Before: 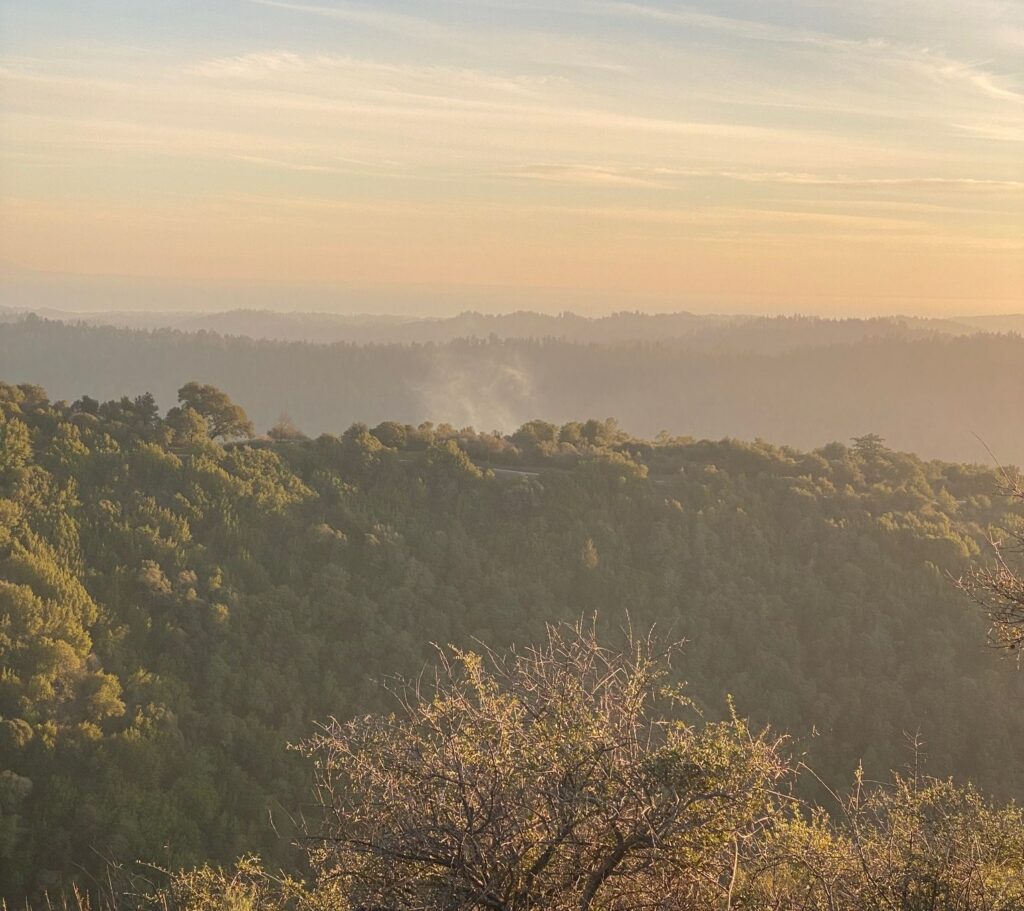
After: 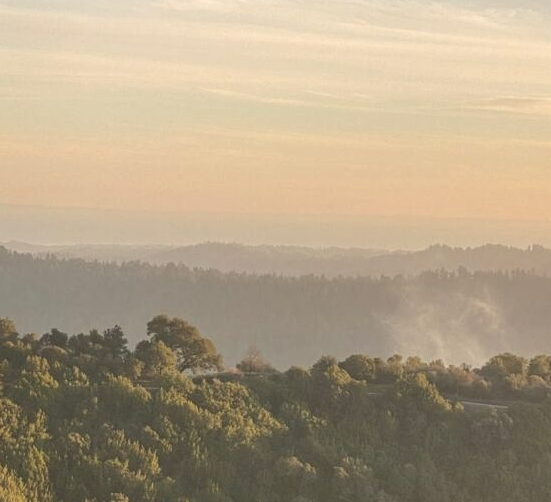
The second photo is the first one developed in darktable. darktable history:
local contrast: detail 130%
crop and rotate: left 3.034%, top 7.452%, right 43.073%, bottom 37.367%
